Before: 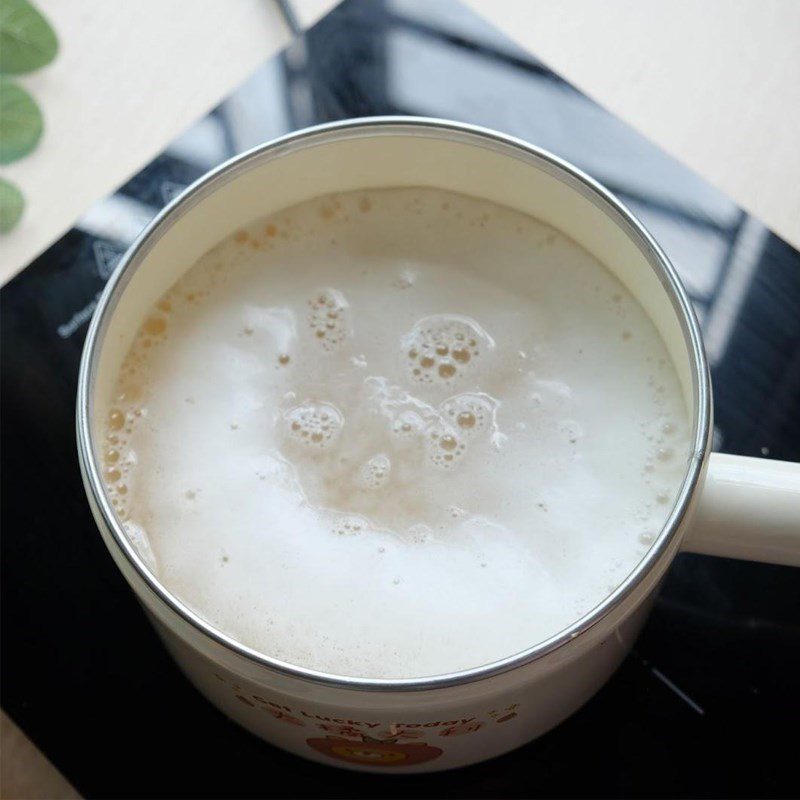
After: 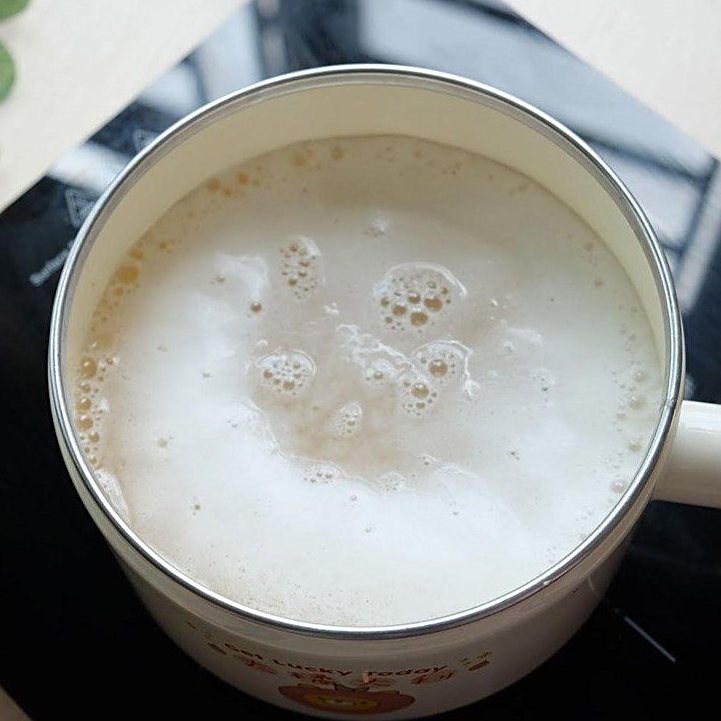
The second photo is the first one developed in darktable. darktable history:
crop: left 3.604%, top 6.513%, right 6.243%, bottom 3.332%
sharpen: on, module defaults
